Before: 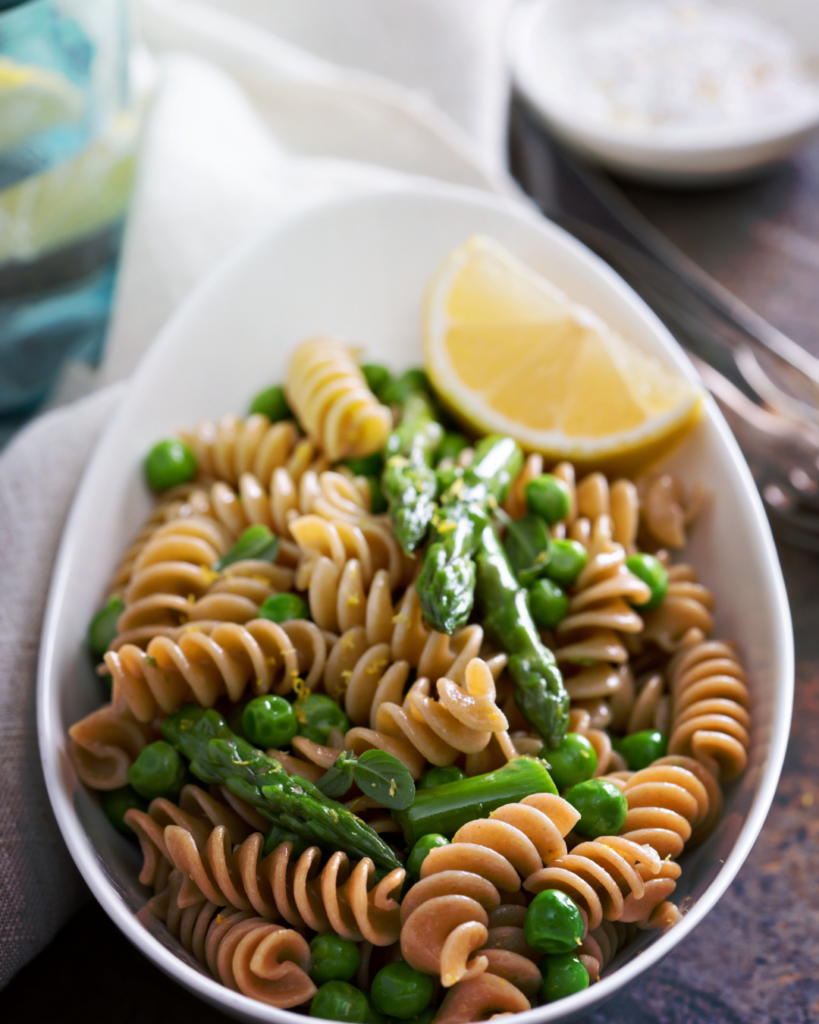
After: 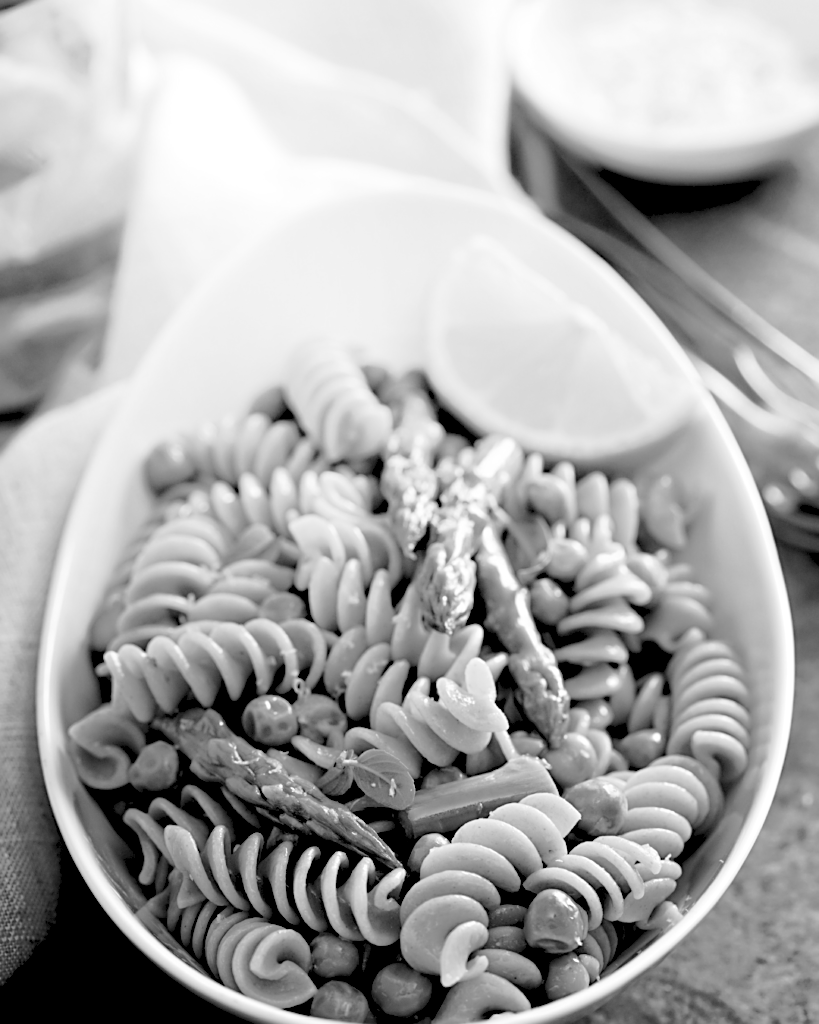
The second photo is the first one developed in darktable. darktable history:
tone curve: curves: ch0 [(0, 0) (0.126, 0.061) (0.362, 0.382) (0.498, 0.498) (0.706, 0.712) (1, 1)]; ch1 [(0, 0) (0.5, 0.522) (0.55, 0.586) (1, 1)]; ch2 [(0, 0) (0.44, 0.424) (0.5, 0.482) (0.537, 0.538) (1, 1)], color space Lab, independent channels, preserve colors none
sharpen: on, module defaults
monochrome: on, module defaults
levels: levels [0.072, 0.414, 0.976]
contrast brightness saturation: contrast 0.07, brightness 0.08, saturation 0.18
